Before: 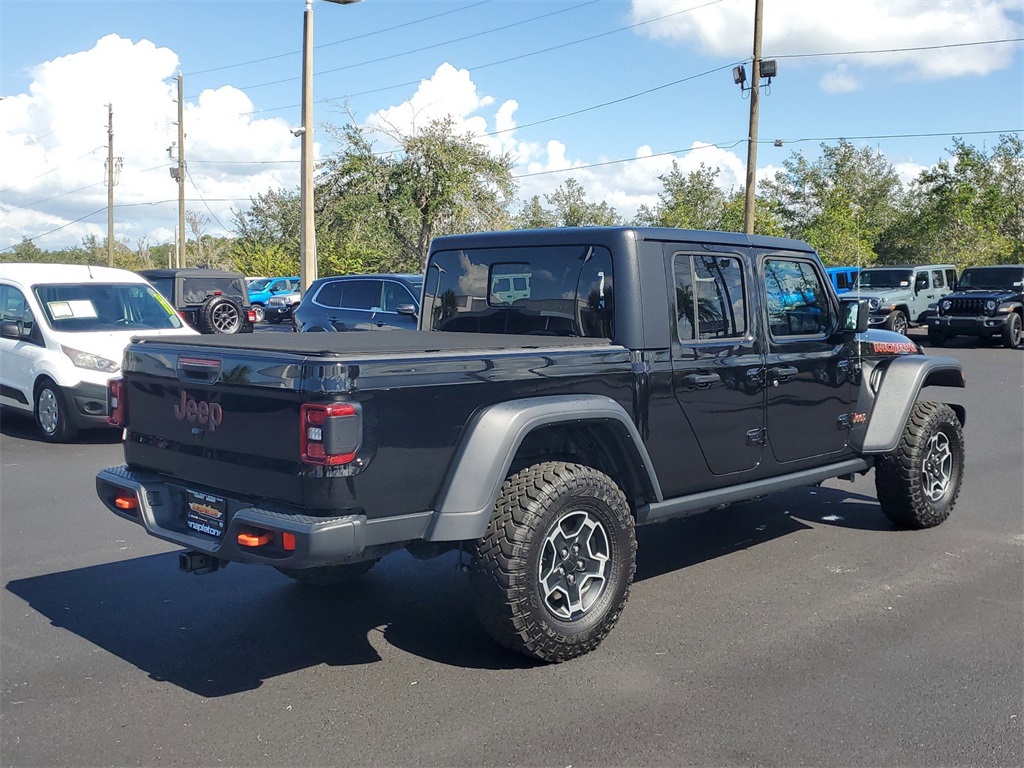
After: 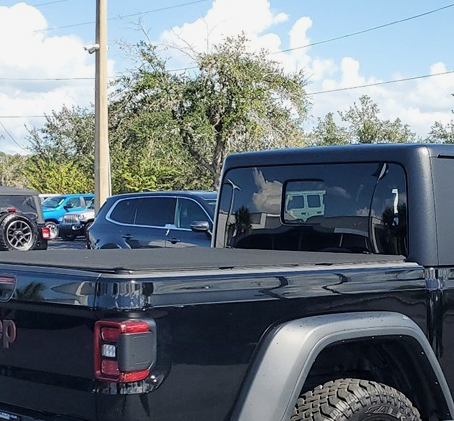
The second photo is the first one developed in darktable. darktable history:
filmic rgb: middle gray luminance 21.71%, black relative exposure -14.02 EV, white relative exposure 2.95 EV, target black luminance 0%, hardness 8.74, latitude 60.25%, contrast 1.213, highlights saturation mix 6.06%, shadows ↔ highlights balance 41.79%, iterations of high-quality reconstruction 0
crop: left 20.152%, top 10.841%, right 35.428%, bottom 34.328%
